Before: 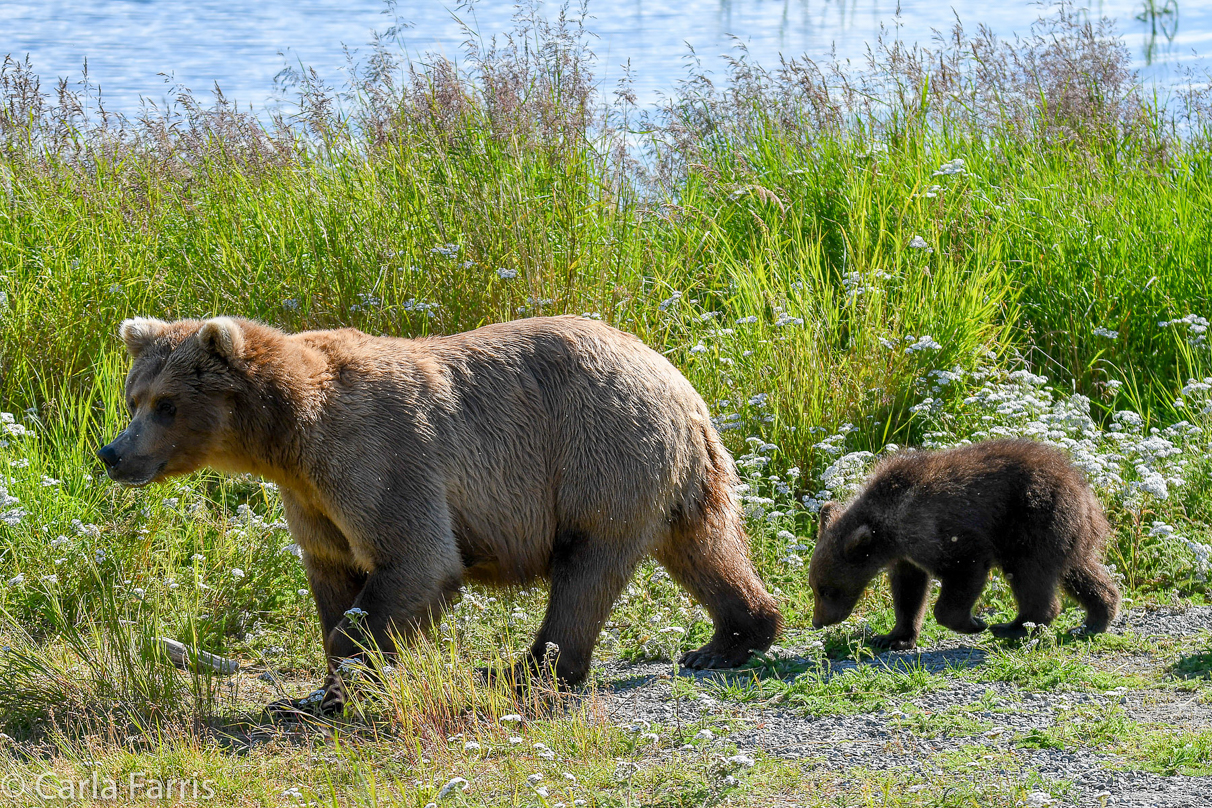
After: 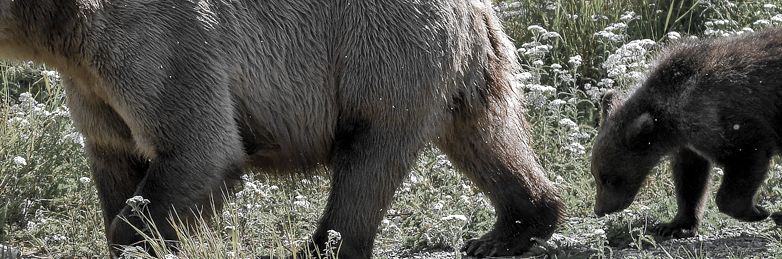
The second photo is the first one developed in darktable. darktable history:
color balance rgb: perceptual saturation grading › global saturation 0.056%, saturation formula JzAzBz (2021)
color zones: curves: ch0 [(0, 0.613) (0.01, 0.613) (0.245, 0.448) (0.498, 0.529) (0.642, 0.665) (0.879, 0.777) (0.99, 0.613)]; ch1 [(0, 0.035) (0.121, 0.189) (0.259, 0.197) (0.415, 0.061) (0.589, 0.022) (0.732, 0.022) (0.857, 0.026) (0.991, 0.053)]
shadows and highlights: shadows 43.39, white point adjustment -1.36, soften with gaussian
crop: left 18.043%, top 51.02%, right 17.411%, bottom 16.845%
color calibration: illuminant as shot in camera, x 0.358, y 0.373, temperature 4628.91 K
